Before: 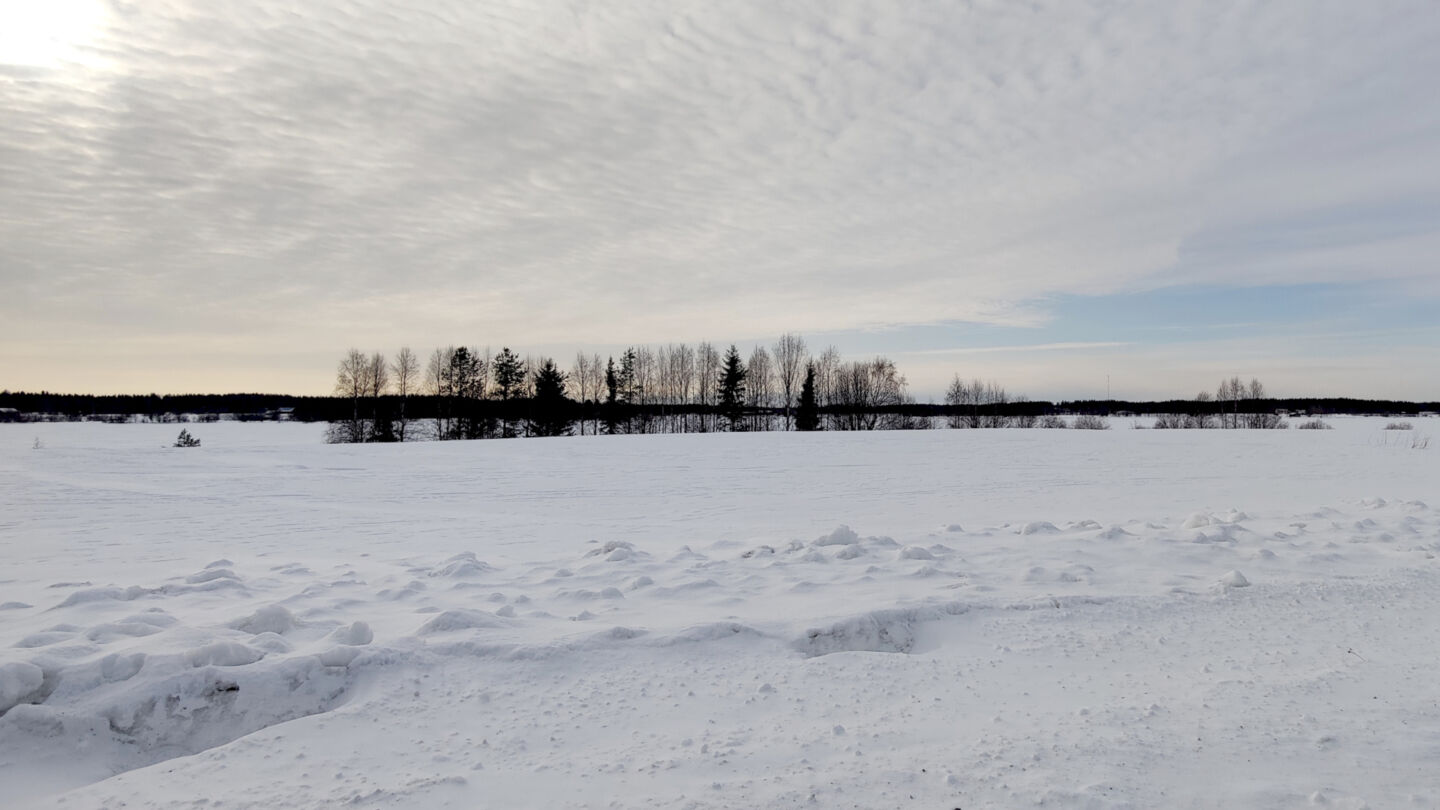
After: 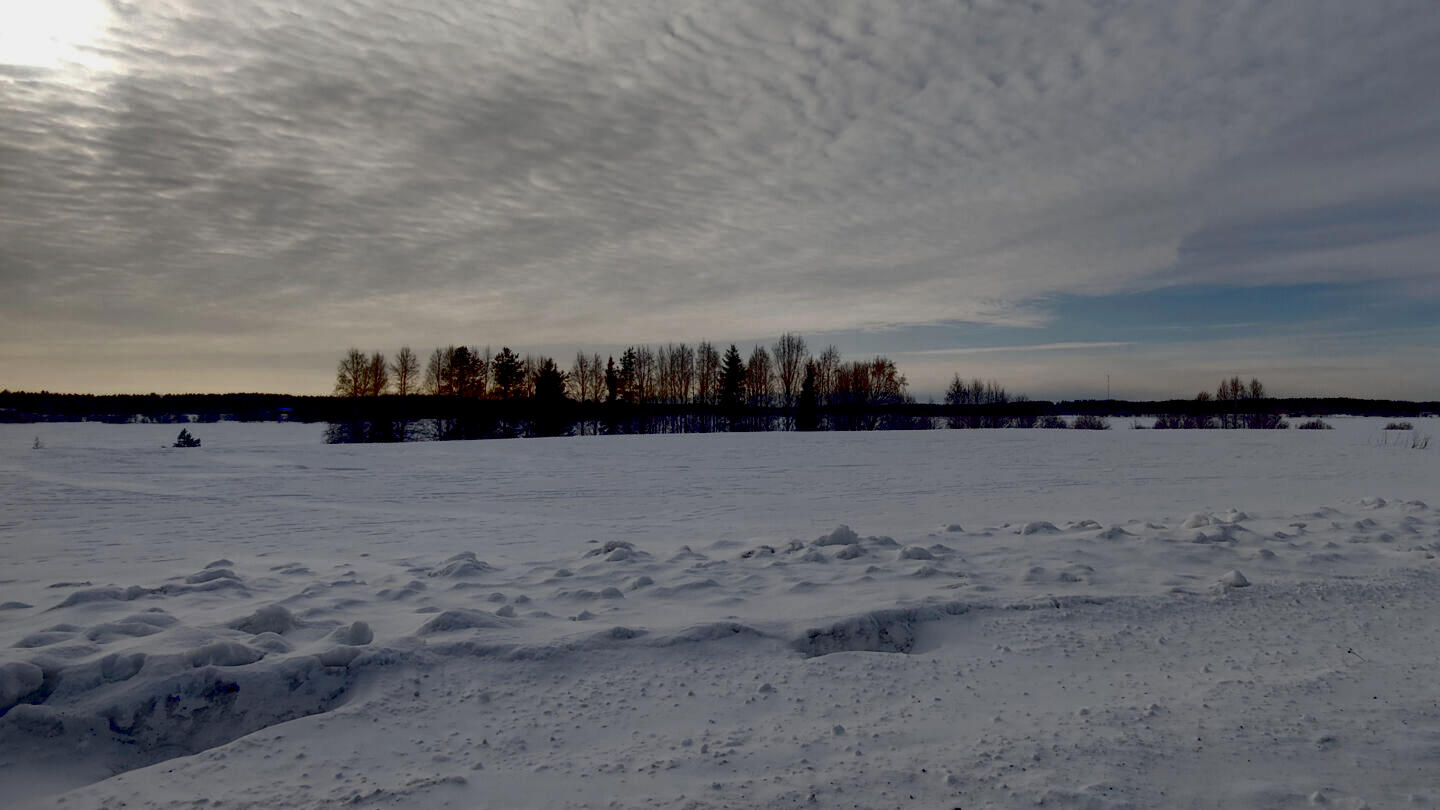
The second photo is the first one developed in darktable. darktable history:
contrast brightness saturation: brightness -0.52
exposure: black level correction 0.1, exposure -0.092 EV, compensate highlight preservation false
